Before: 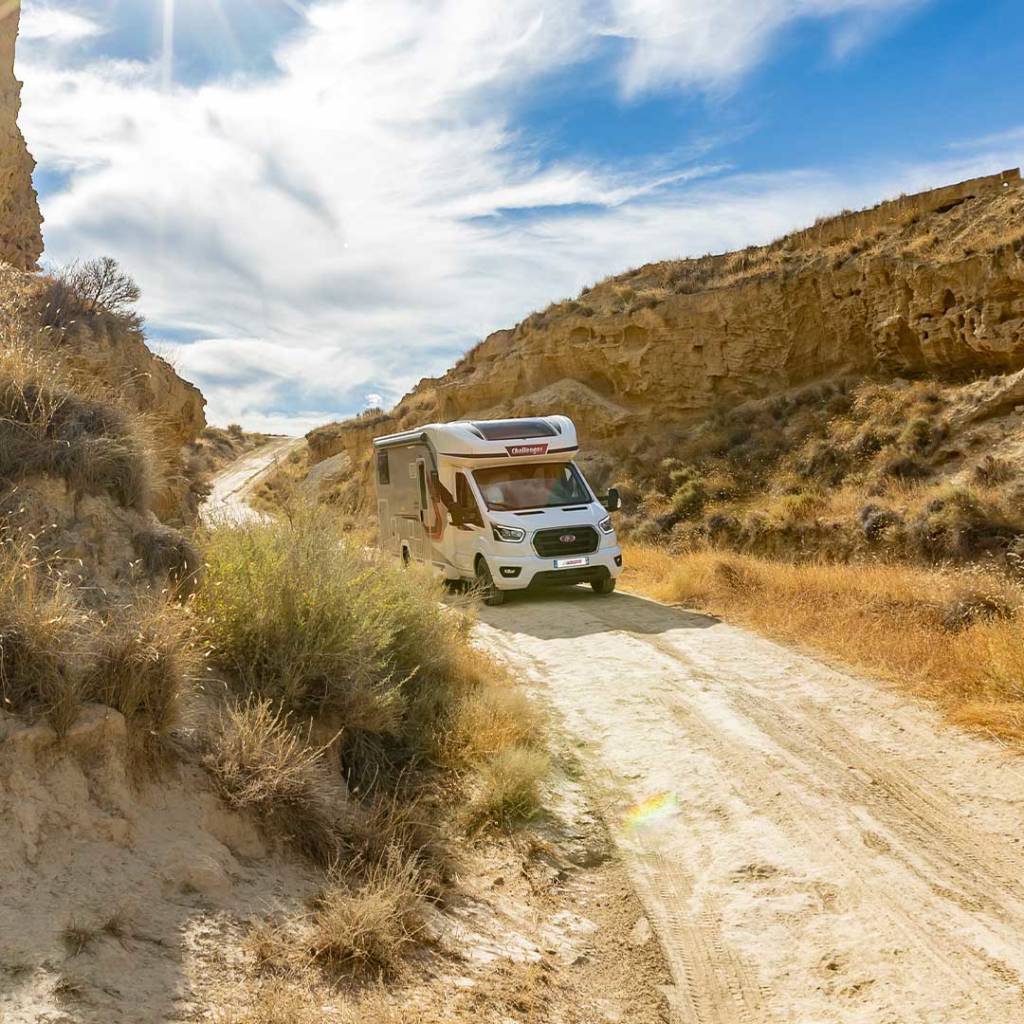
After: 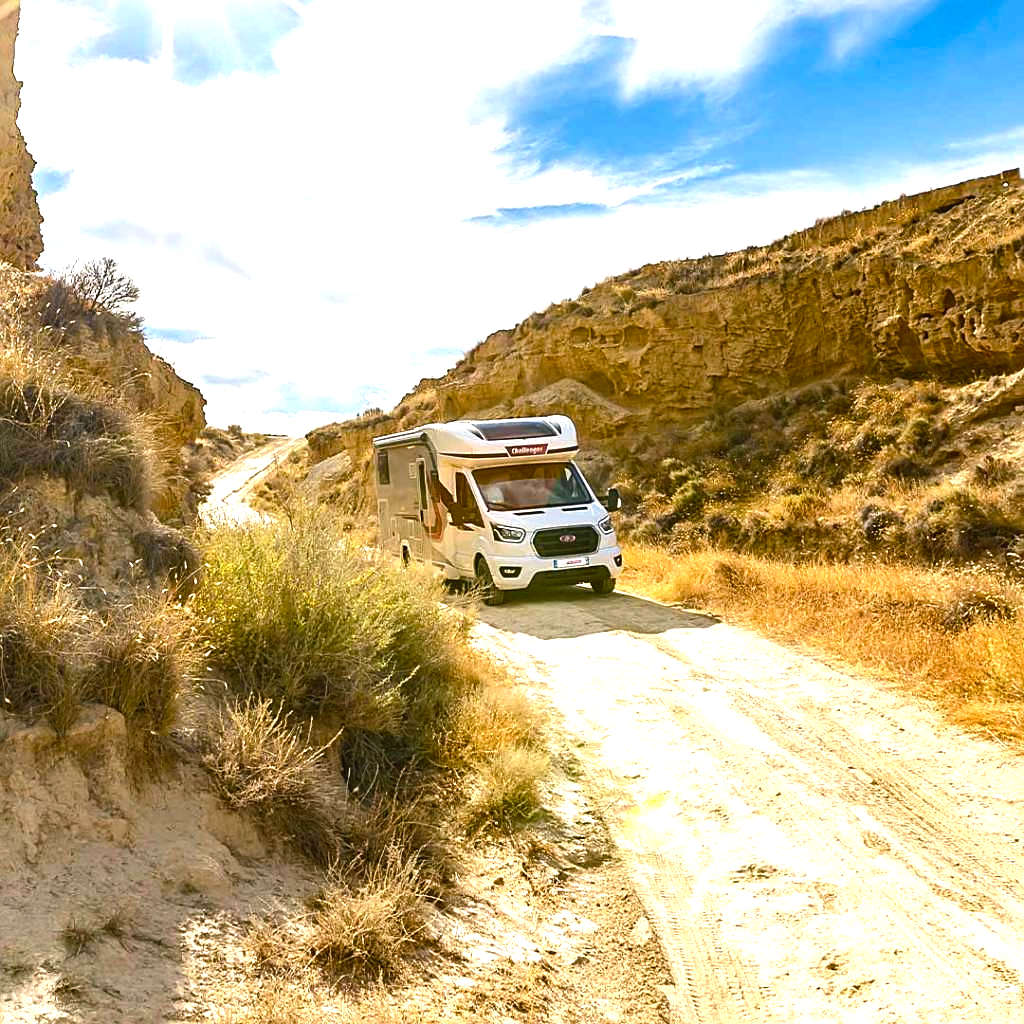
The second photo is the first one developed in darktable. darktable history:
sharpen: on, module defaults
color balance rgb: shadows lift › chroma 1%, shadows lift › hue 217.2°, power › hue 310.8°, highlights gain › chroma 1%, highlights gain › hue 54°, global offset › luminance 0.5%, global offset › hue 171.6°, perceptual saturation grading › global saturation 14.09%, perceptual saturation grading › highlights -25%, perceptual saturation grading › shadows 30%, perceptual brilliance grading › highlights 13.42%, perceptual brilliance grading › mid-tones 8.05%, perceptual brilliance grading › shadows -17.45%, global vibrance 25%
exposure: exposure 0.376 EV, compensate highlight preservation false
